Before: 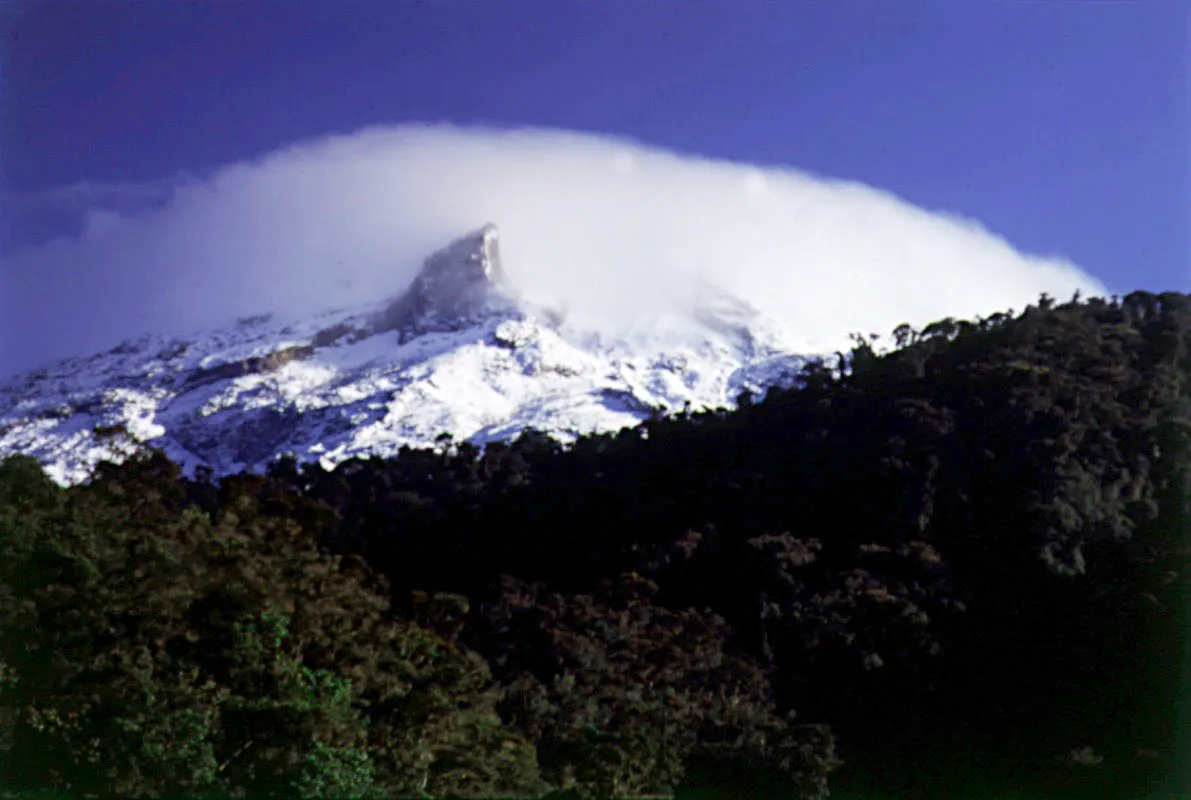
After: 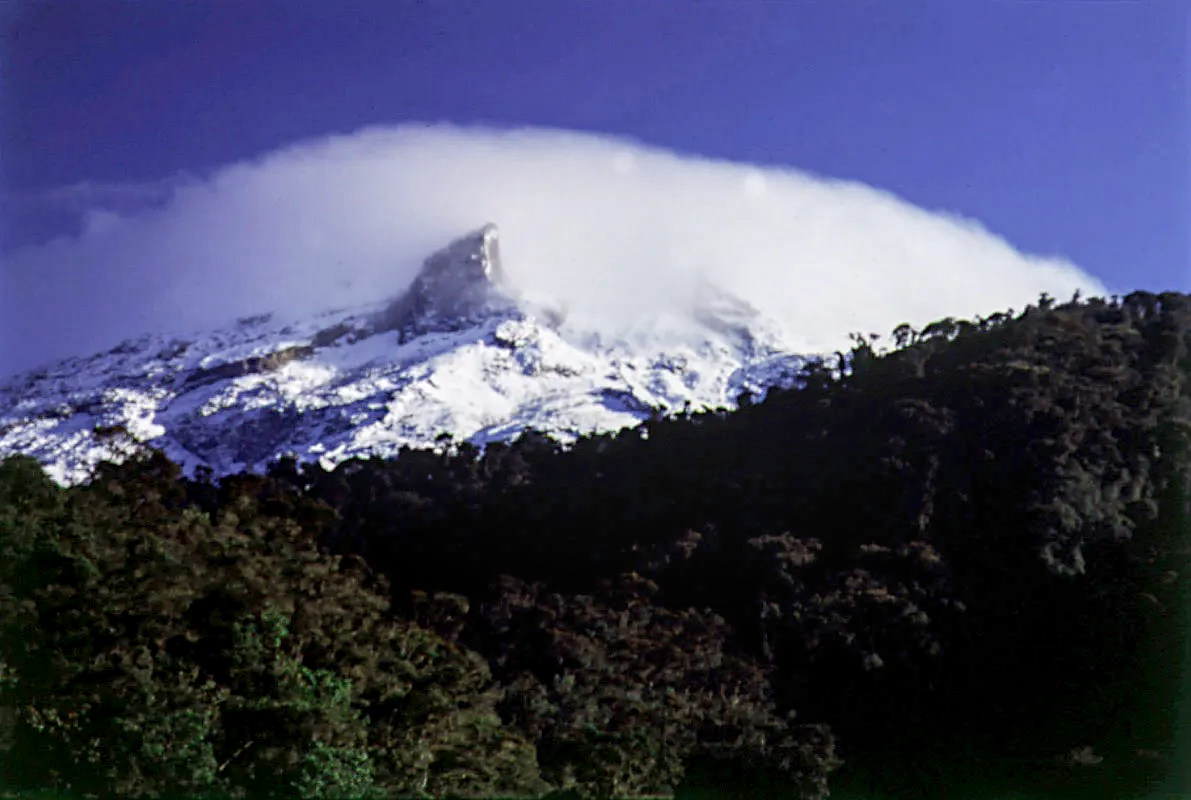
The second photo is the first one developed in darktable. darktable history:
sharpen: radius 1.559, amount 0.373, threshold 1.271
local contrast: on, module defaults
